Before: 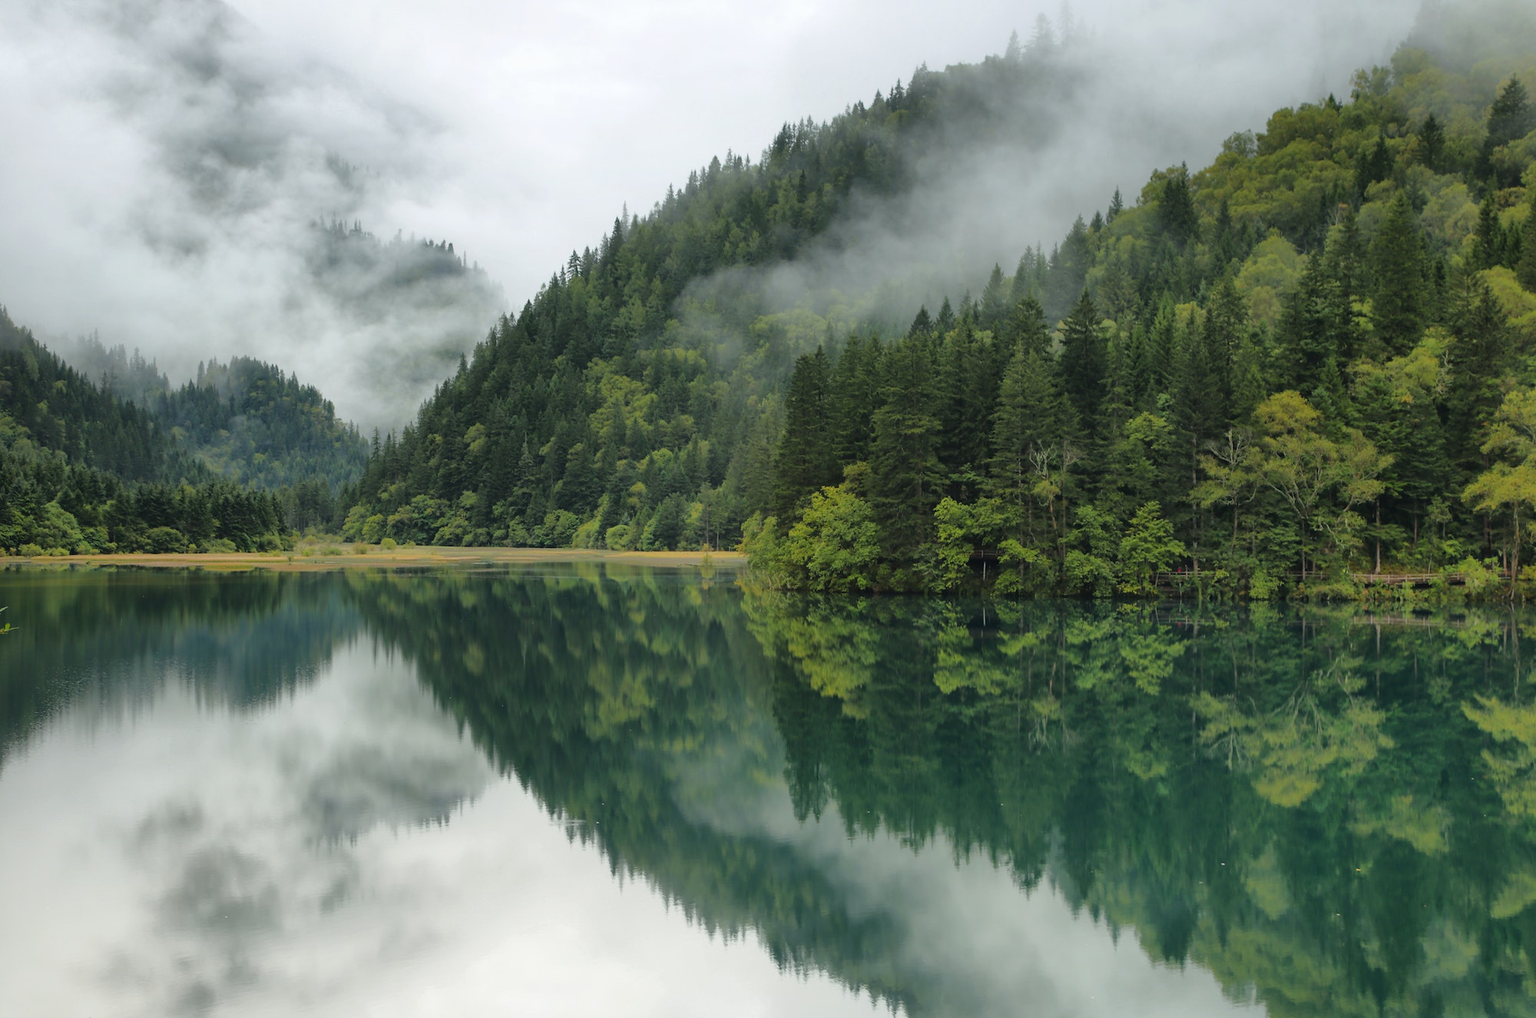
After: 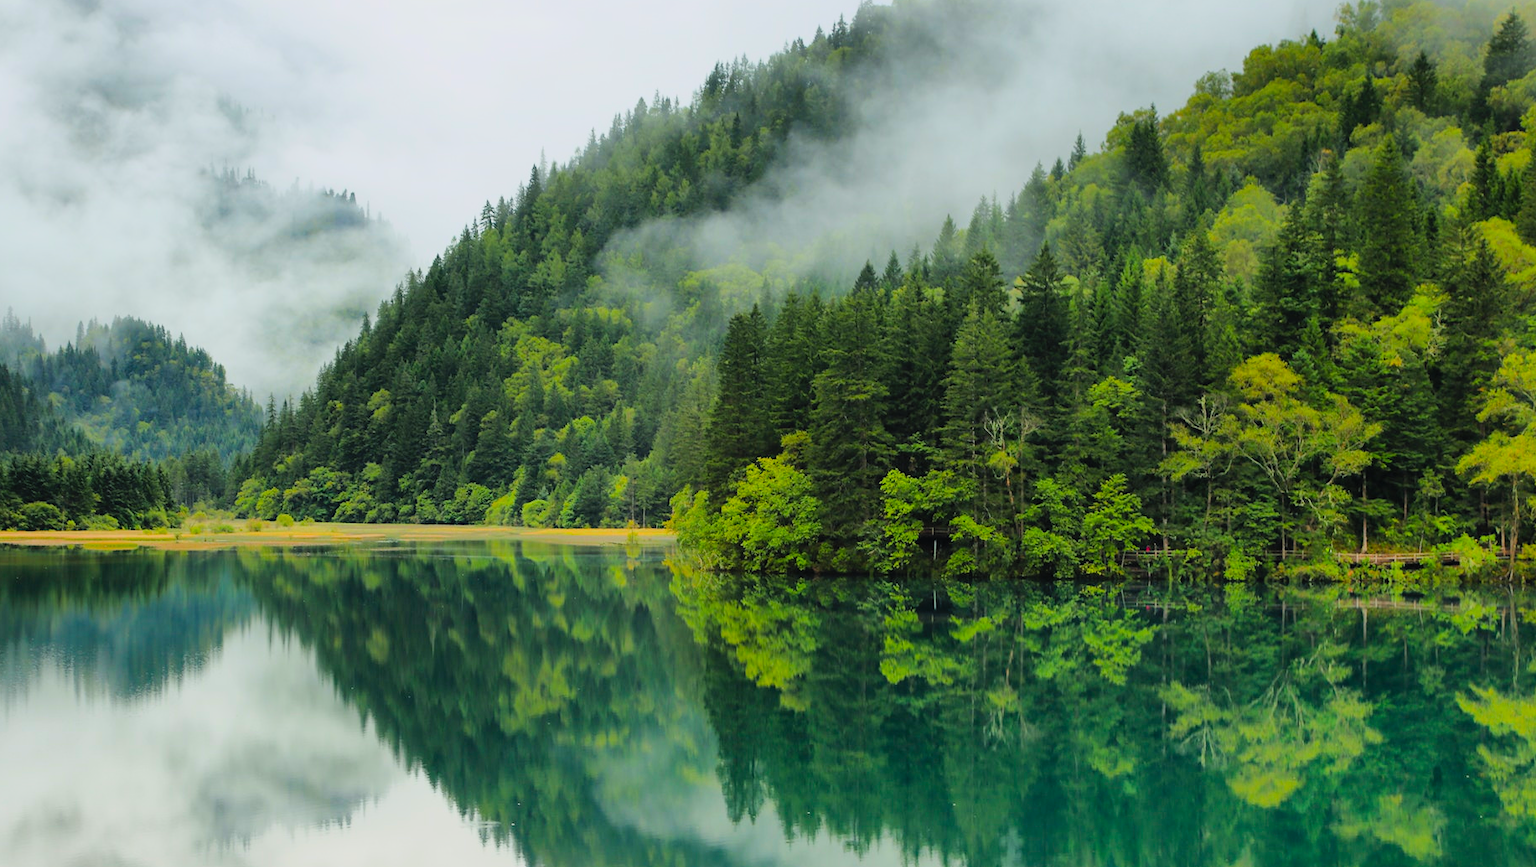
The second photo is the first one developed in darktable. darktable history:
contrast brightness saturation: contrast 0.195, brightness 0.203, saturation 0.81
crop: left 8.345%, top 6.593%, bottom 15.239%
filmic rgb: black relative exposure -7.65 EV, white relative exposure 4.56 EV, hardness 3.61
